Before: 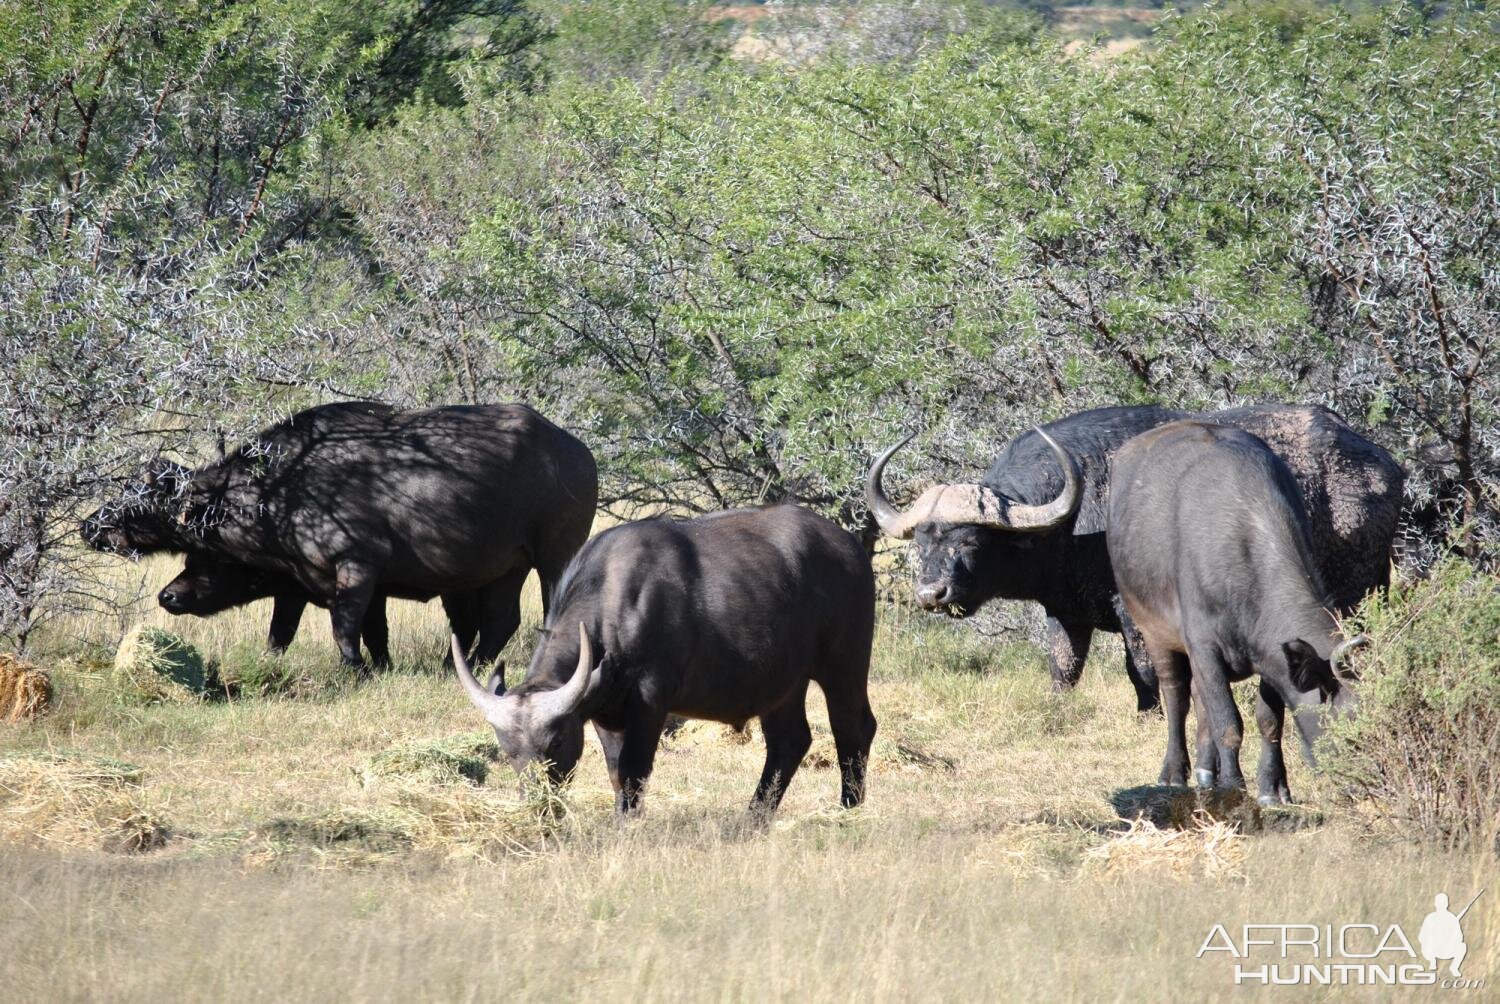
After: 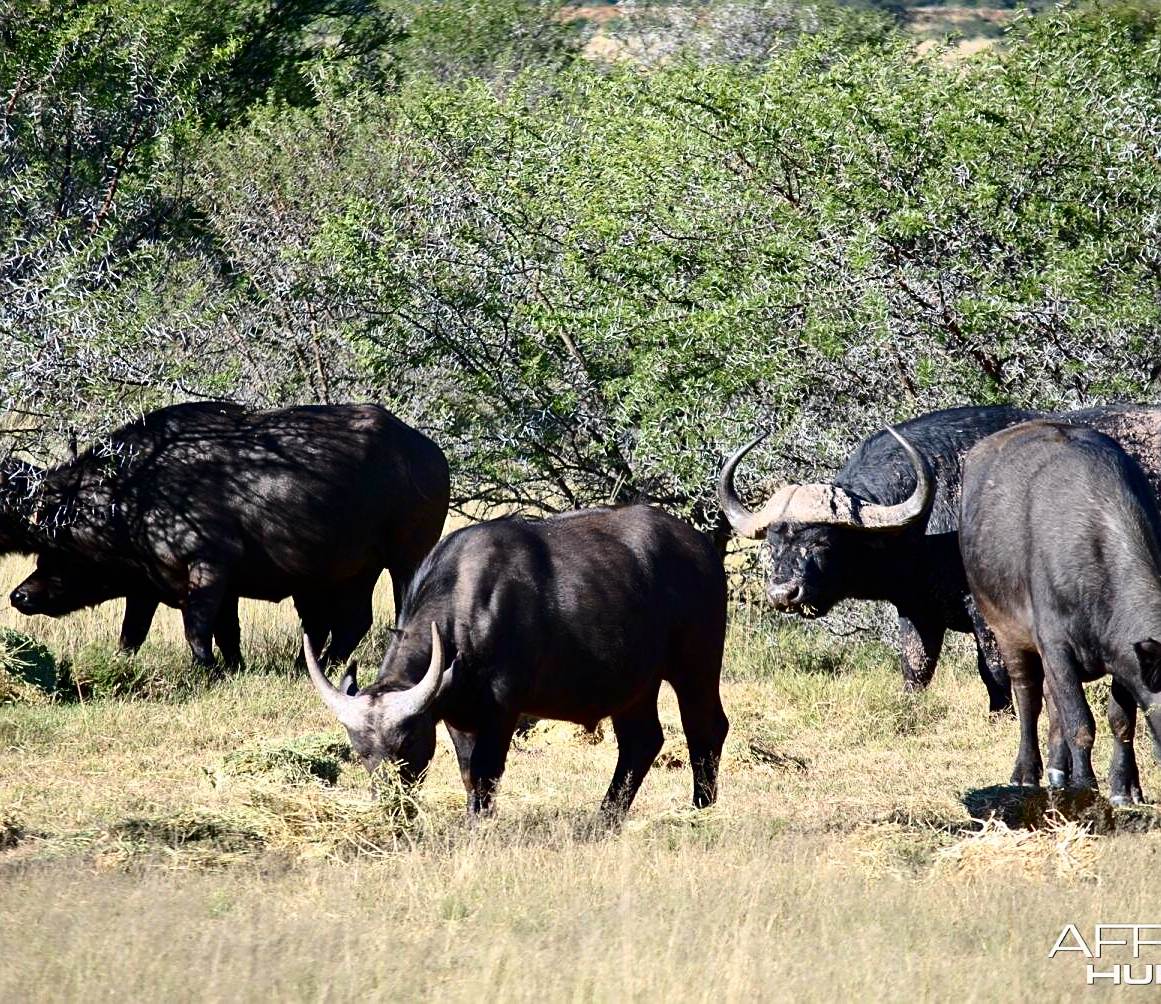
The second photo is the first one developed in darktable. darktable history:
sharpen: on, module defaults
crop: left 9.88%, right 12.664%
contrast brightness saturation: contrast 0.22, brightness -0.19, saturation 0.24
